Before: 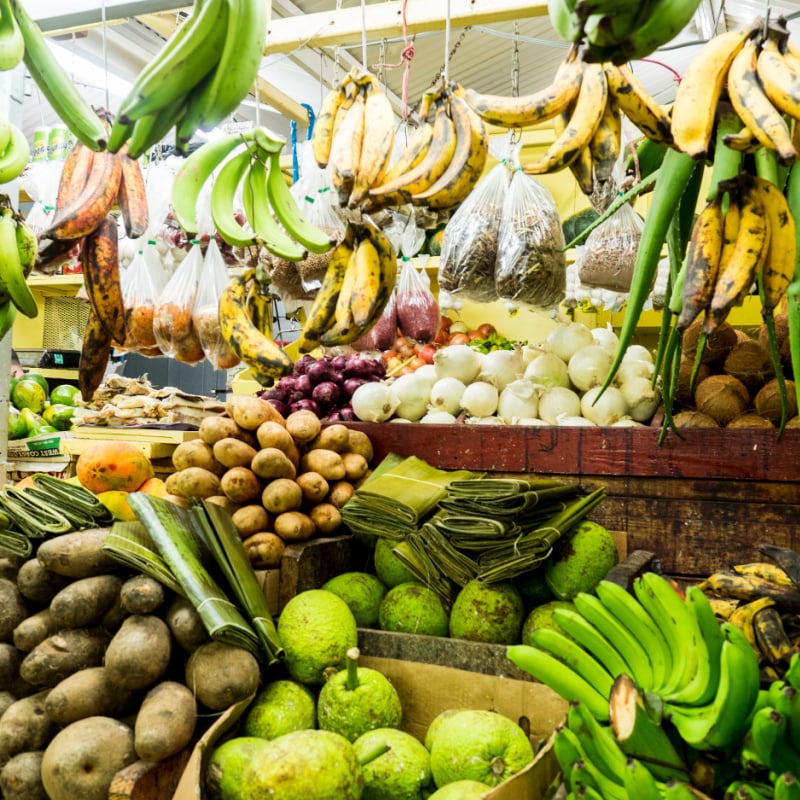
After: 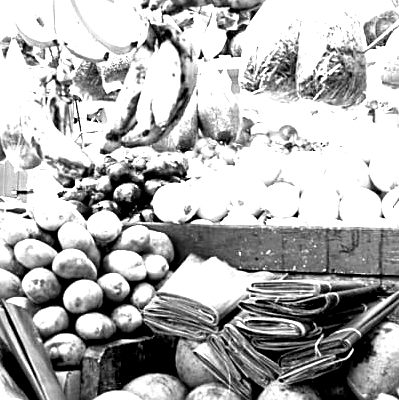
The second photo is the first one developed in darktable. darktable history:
sharpen: on, module defaults
white balance: red 0.924, blue 1.095
crop: left 25%, top 25%, right 25%, bottom 25%
color calibration: output gray [0.31, 0.36, 0.33, 0], gray › normalize channels true, illuminant same as pipeline (D50), adaptation XYZ, x 0.346, y 0.359, gamut compression 0
exposure: black level correction 0.005, exposure 2.084 EV, compensate highlight preservation false
